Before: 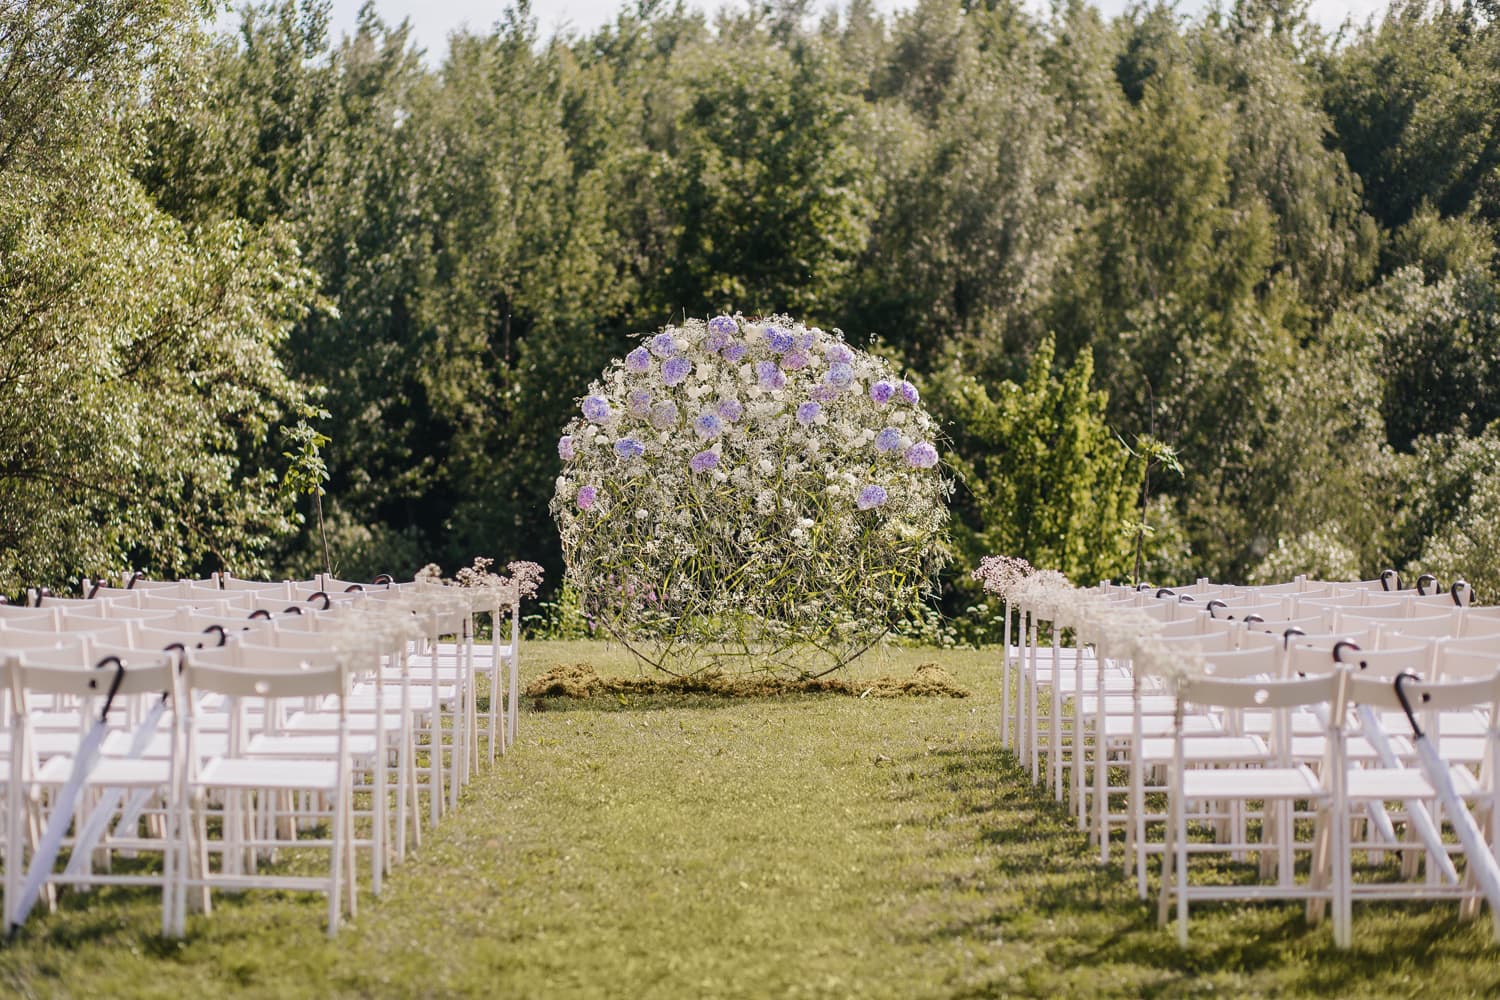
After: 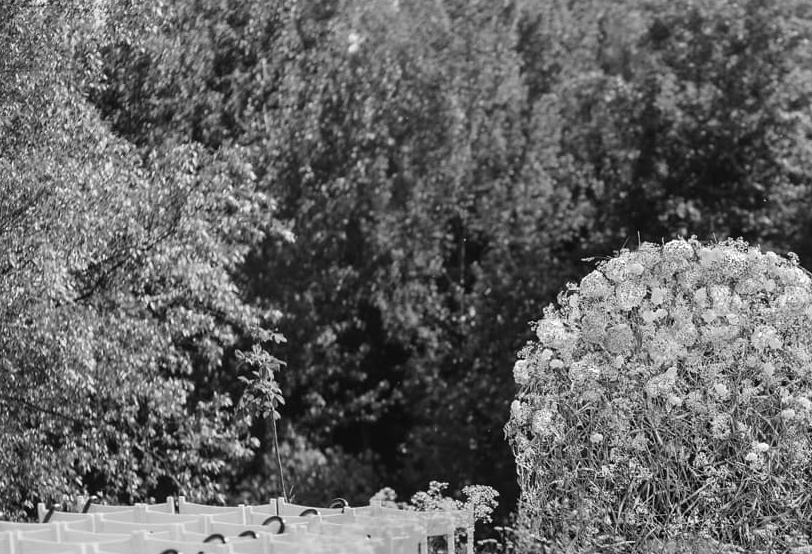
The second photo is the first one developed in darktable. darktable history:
color zones: curves: ch0 [(0, 0.613) (0.01, 0.613) (0.245, 0.448) (0.498, 0.529) (0.642, 0.665) (0.879, 0.777) (0.99, 0.613)]; ch1 [(0, 0) (0.143, 0) (0.286, 0) (0.429, 0) (0.571, 0) (0.714, 0) (0.857, 0)]
crop and rotate: left 3.028%, top 7.691%, right 42.789%, bottom 36.878%
